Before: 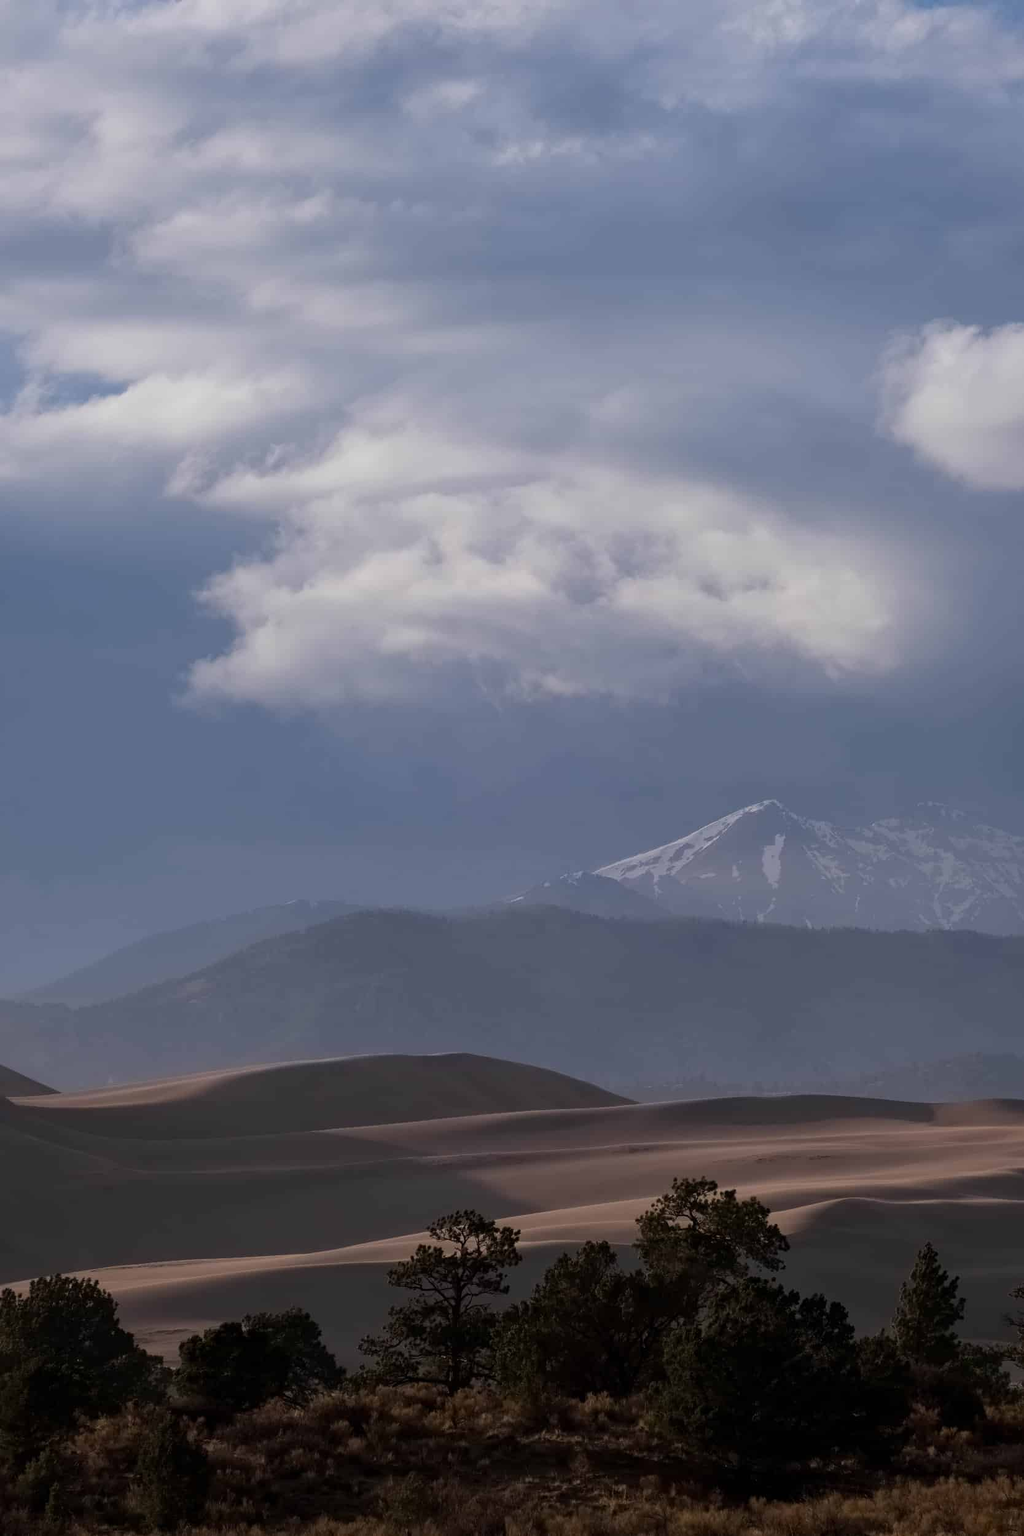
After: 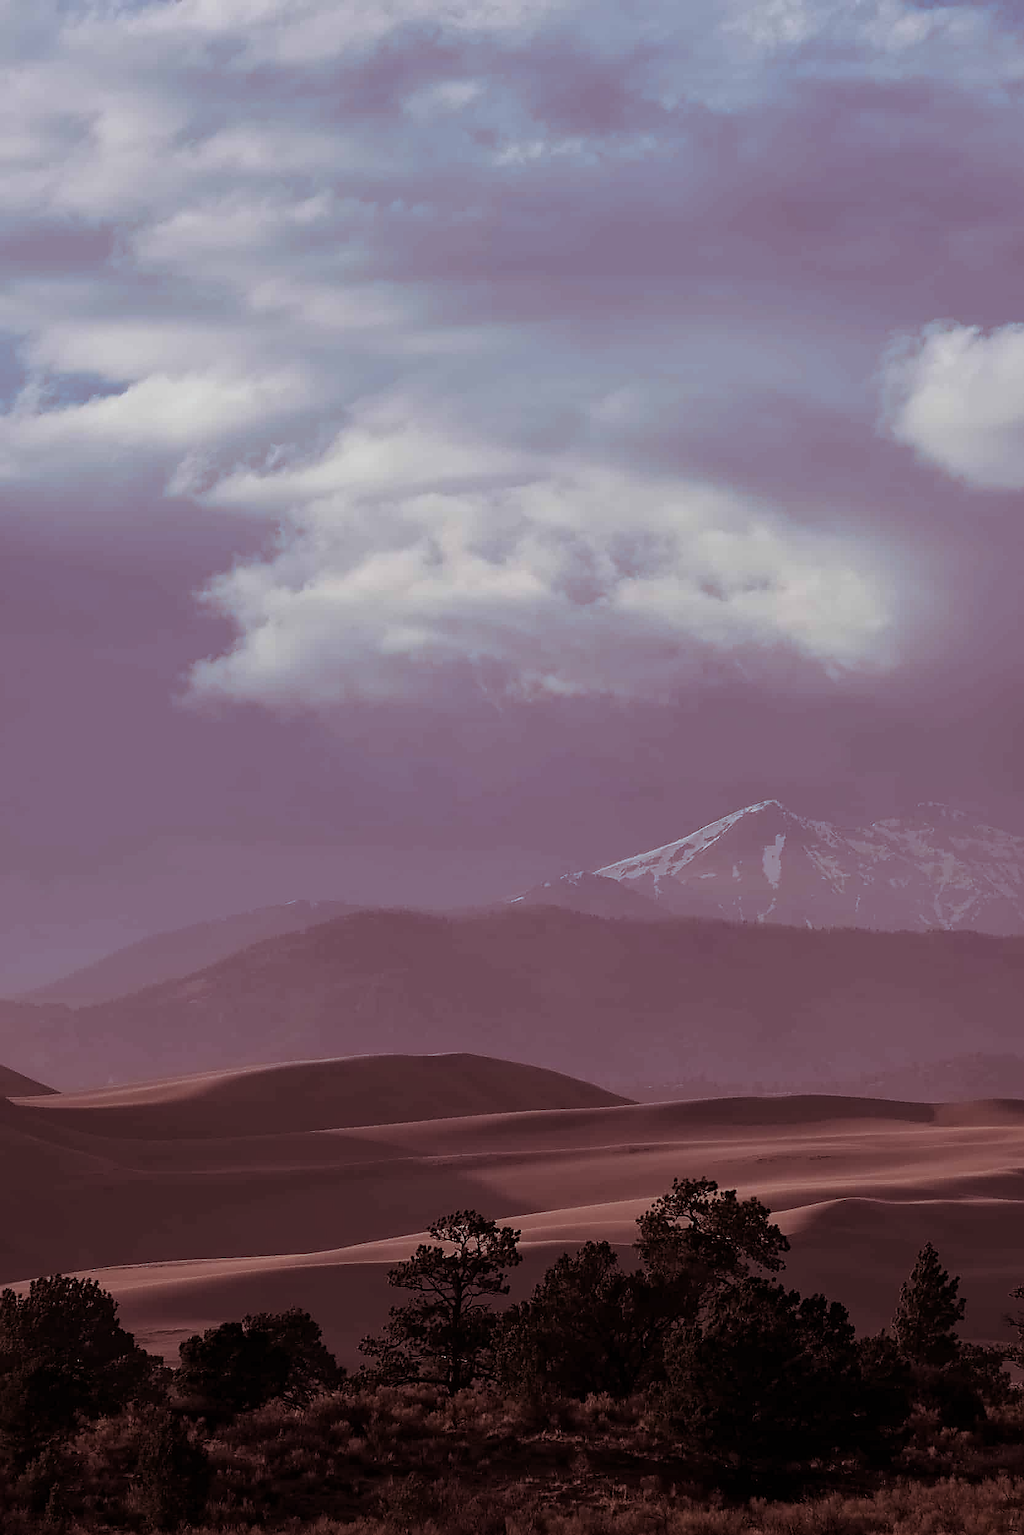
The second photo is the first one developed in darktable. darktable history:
sharpen: radius 1.4, amount 1.25, threshold 0.7
split-toning: highlights › hue 180°
